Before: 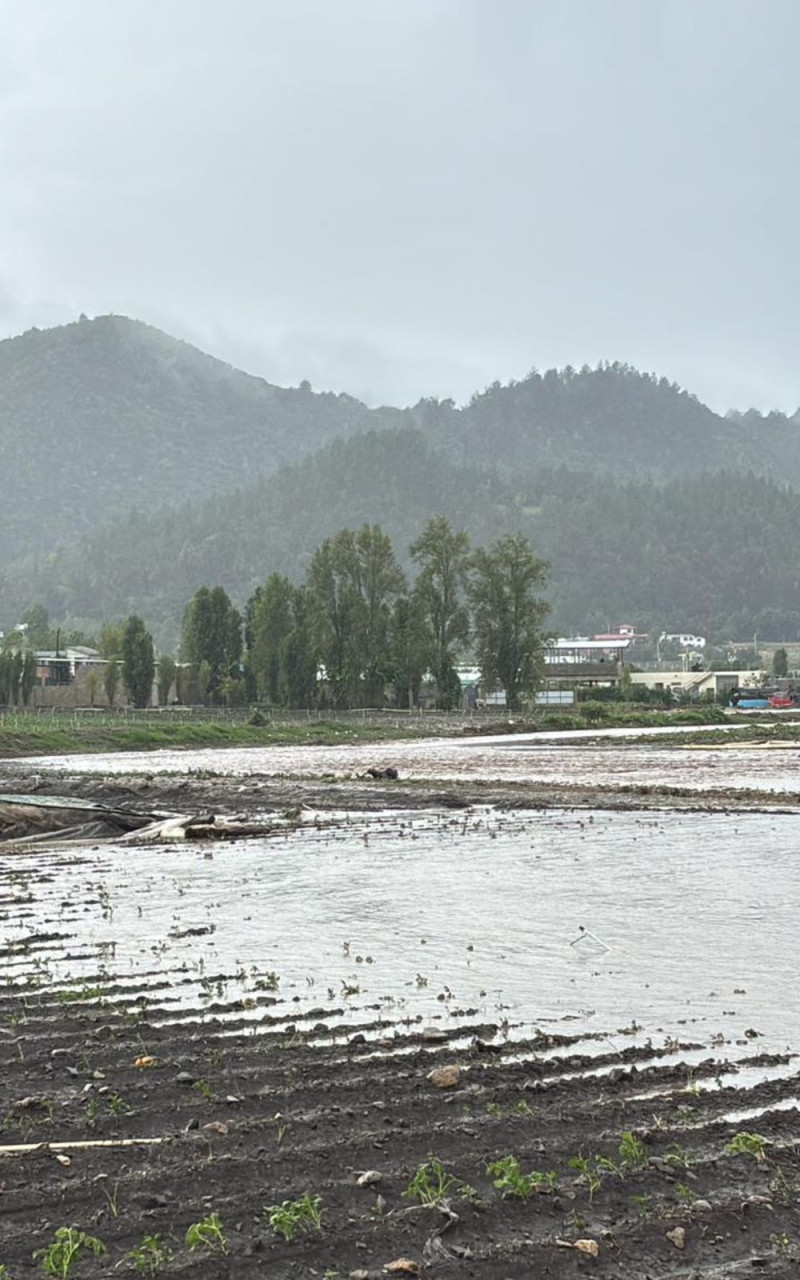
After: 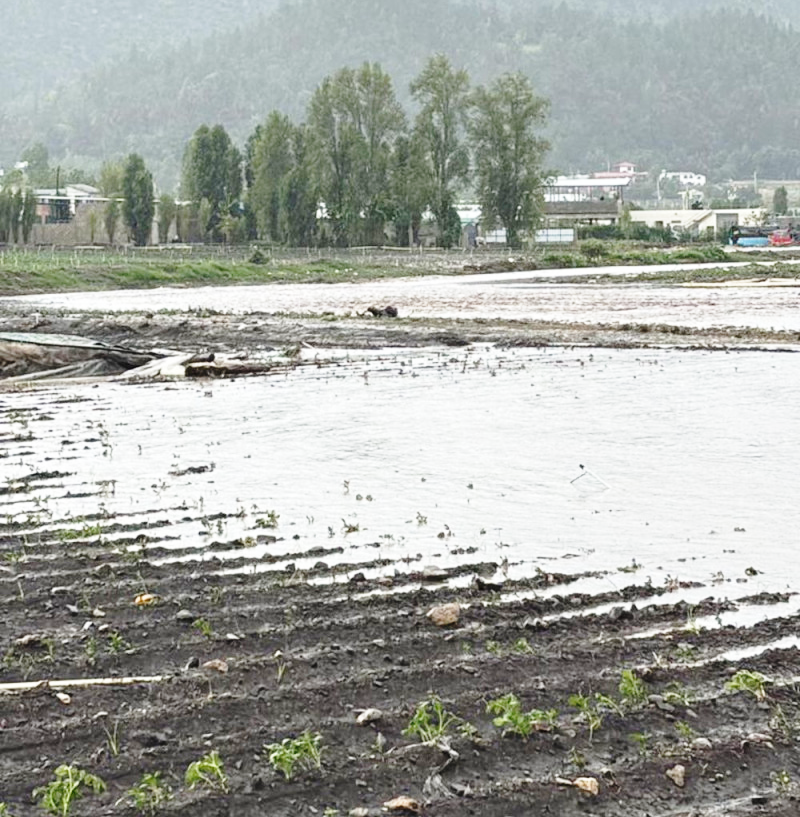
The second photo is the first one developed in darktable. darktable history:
exposure: black level correction 0, compensate highlight preservation false
crop and rotate: top 36.143%
contrast brightness saturation: saturation -0.059
base curve: curves: ch0 [(0, 0) (0.028, 0.03) (0.121, 0.232) (0.46, 0.748) (0.859, 0.968) (1, 1)], preserve colors none
